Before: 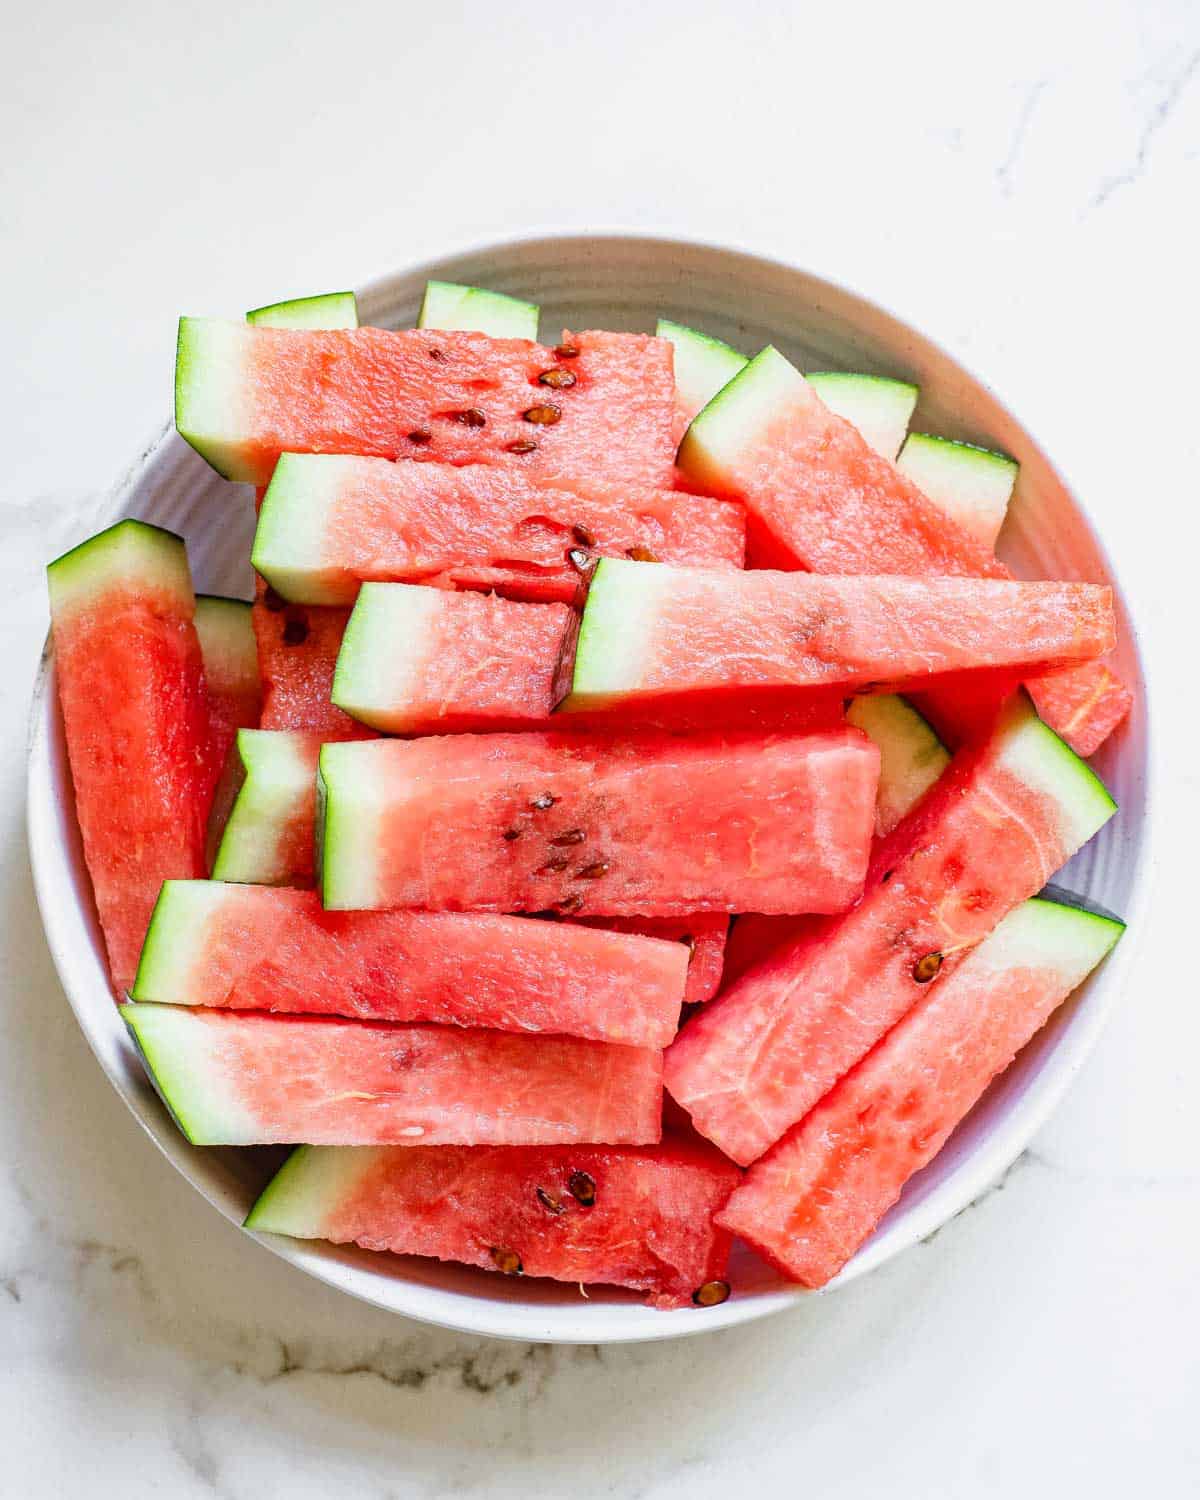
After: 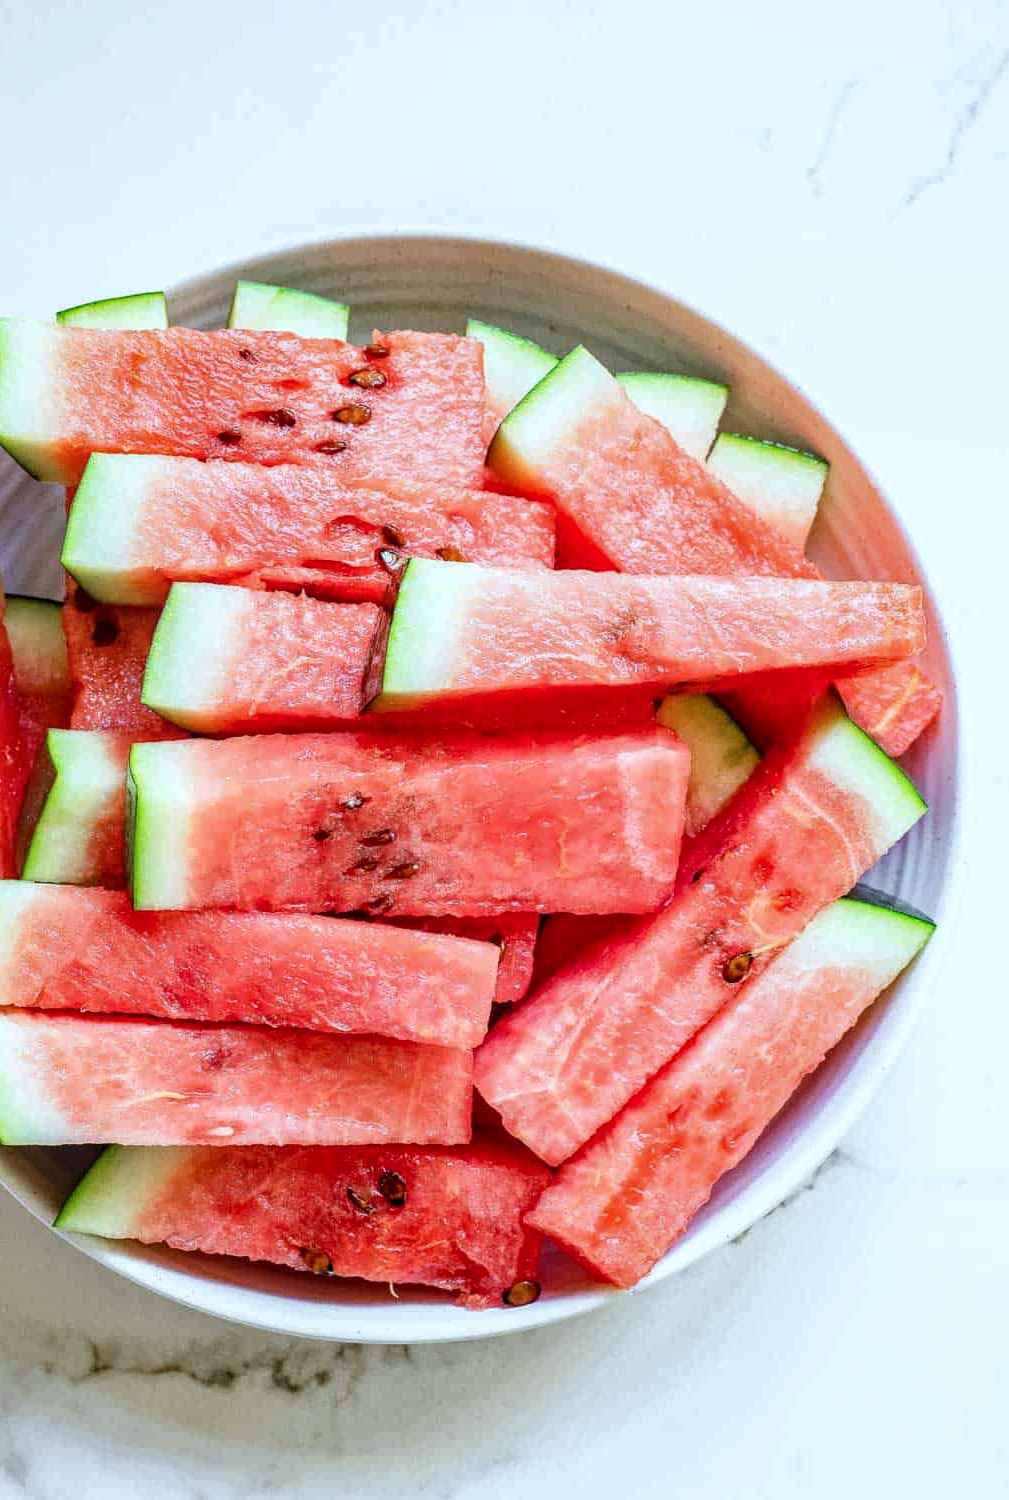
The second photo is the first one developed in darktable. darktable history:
local contrast: on, module defaults
tone equalizer: smoothing diameter 24.78%, edges refinement/feathering 12.35, preserve details guided filter
color calibration: illuminant Planckian (black body), adaptation linear Bradford (ICC v4), x 0.364, y 0.367, temperature 4419.46 K
crop: left 15.898%
